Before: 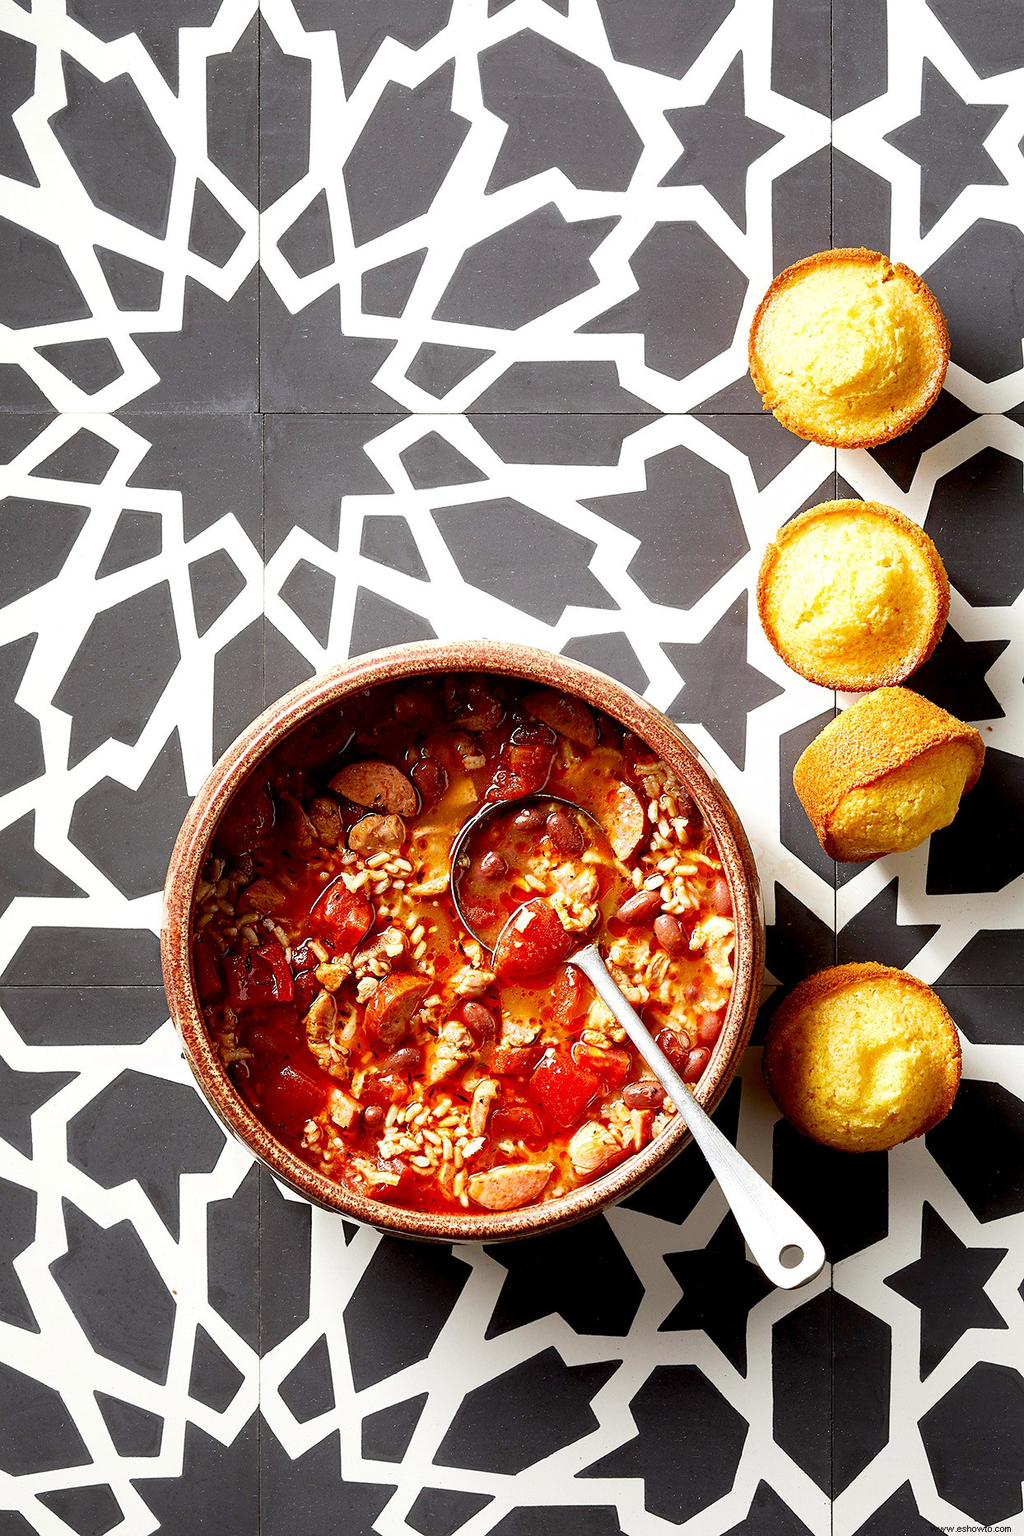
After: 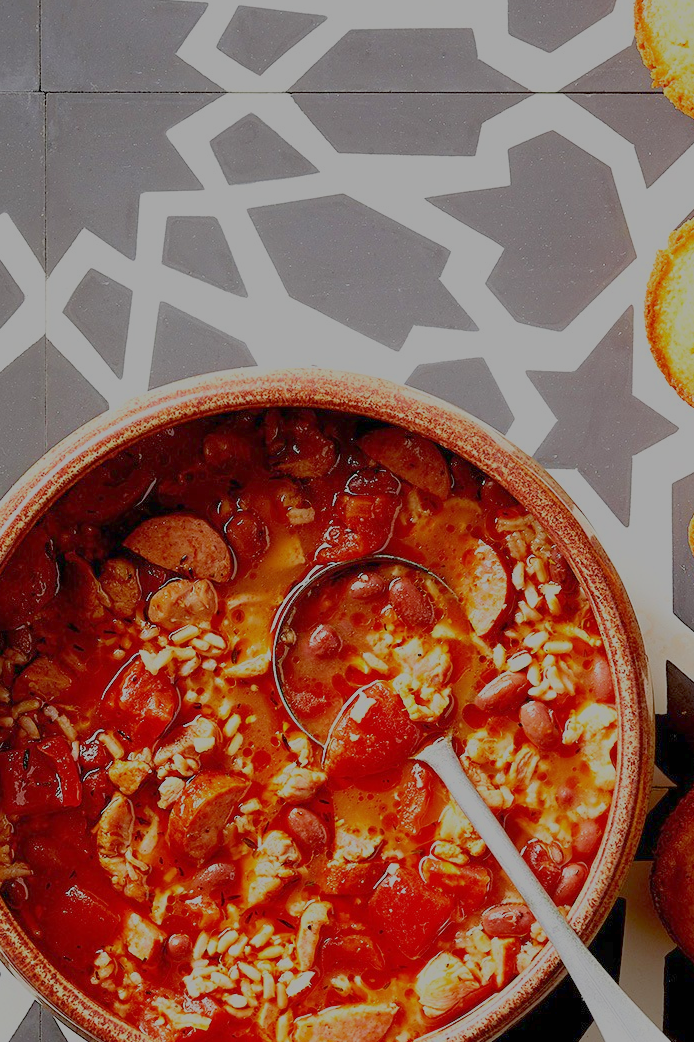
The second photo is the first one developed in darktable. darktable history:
filmic rgb: black relative exposure -16 EV, white relative exposure 8 EV, threshold 3 EV, hardness 4.17, latitude 50%, contrast 0.5, color science v5 (2021), contrast in shadows safe, contrast in highlights safe, enable highlight reconstruction true
crop and rotate: left 22.13%, top 22.054%, right 22.026%, bottom 22.102%
